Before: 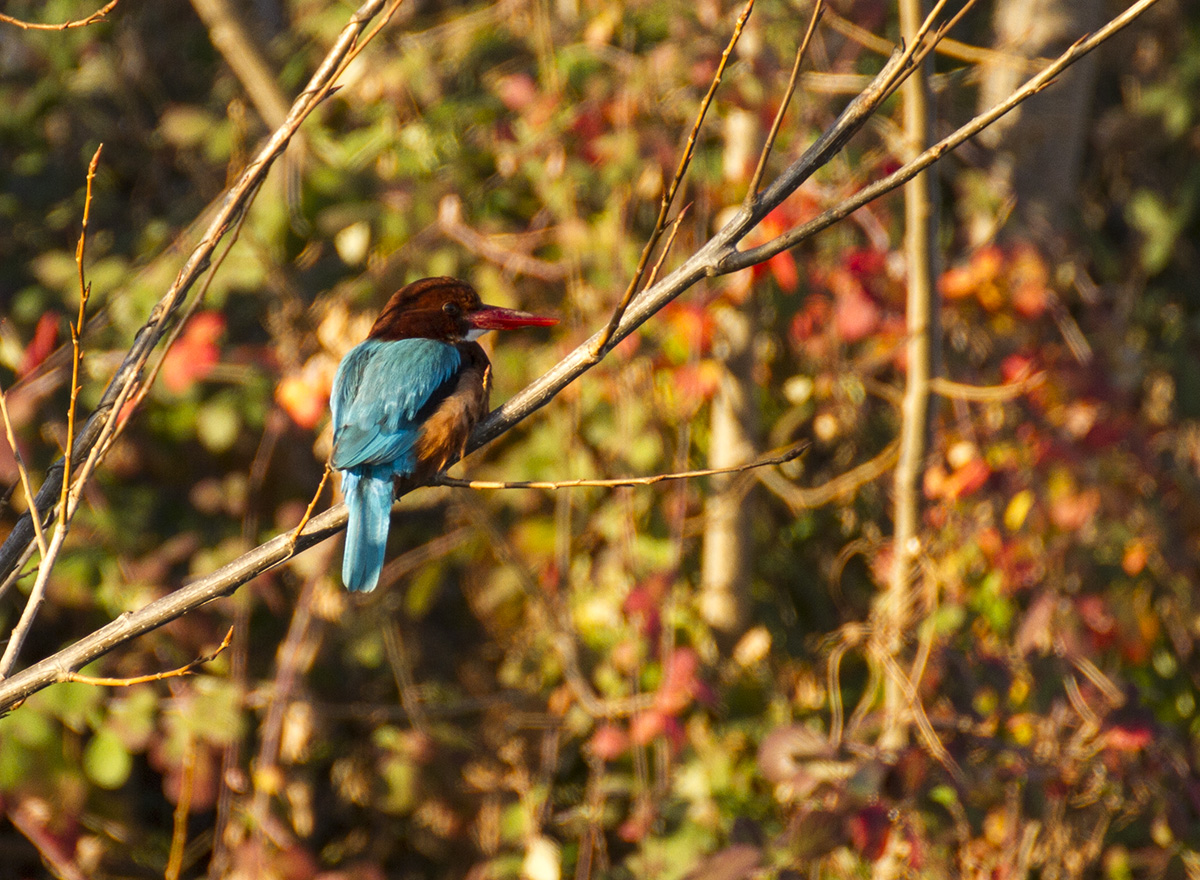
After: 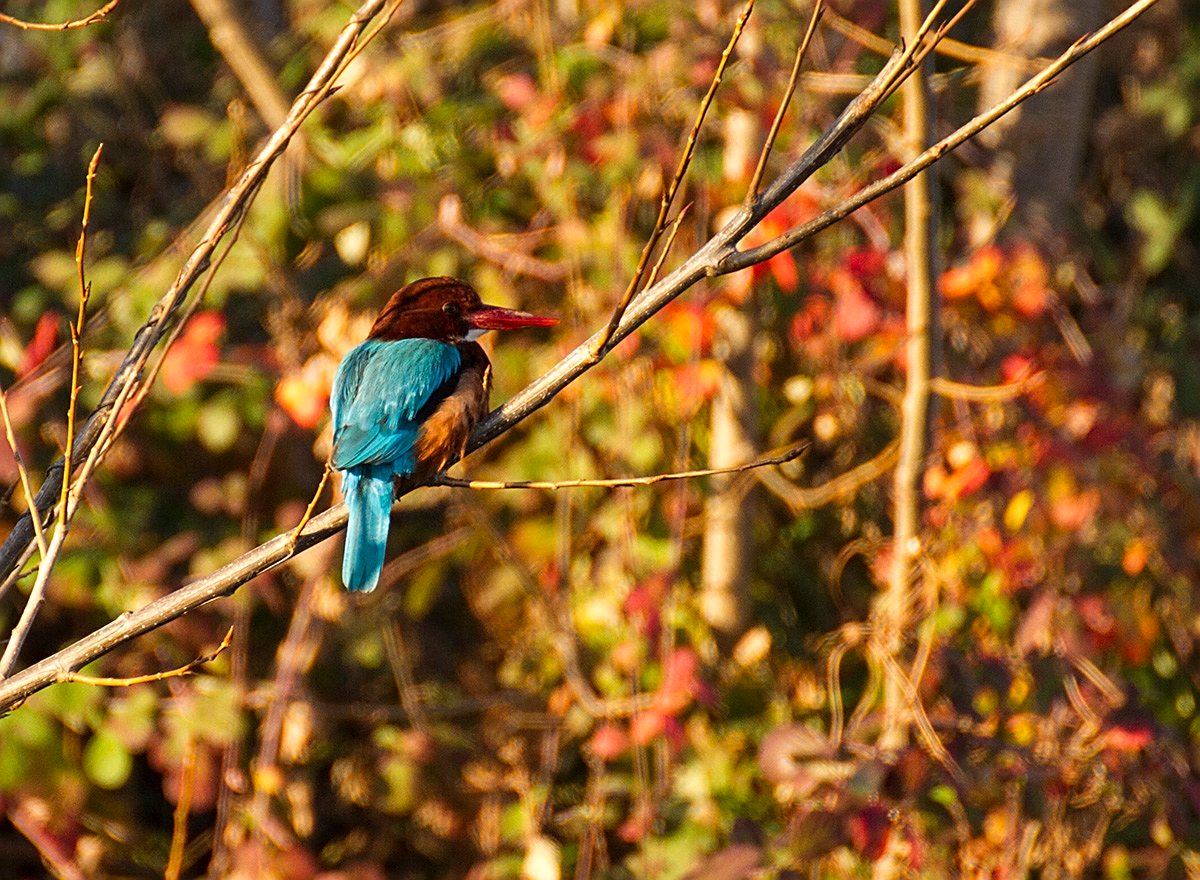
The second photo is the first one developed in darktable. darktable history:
sharpen: on, module defaults
shadows and highlights: shadows 29.68, highlights -30.3, low approximation 0.01, soften with gaussian
